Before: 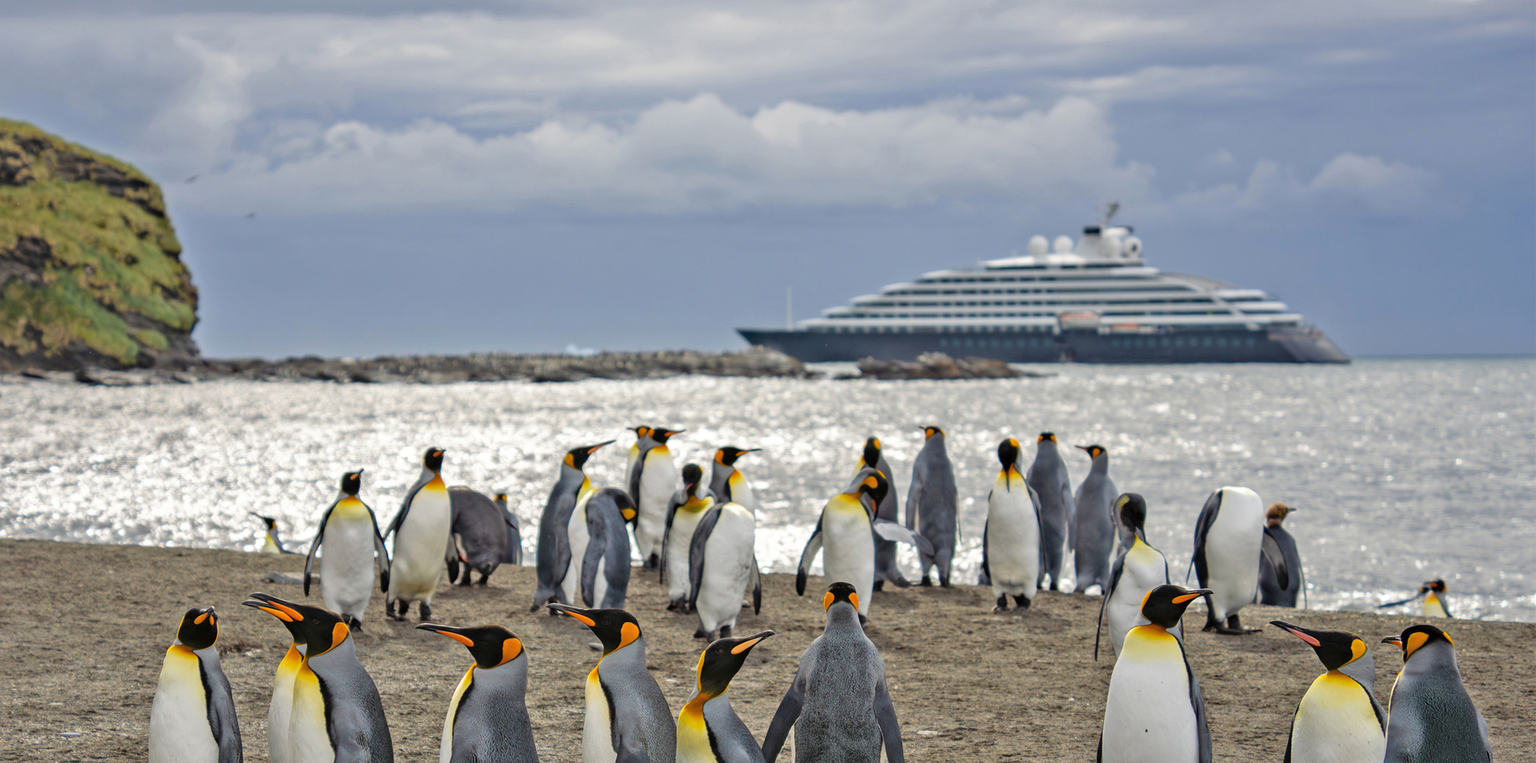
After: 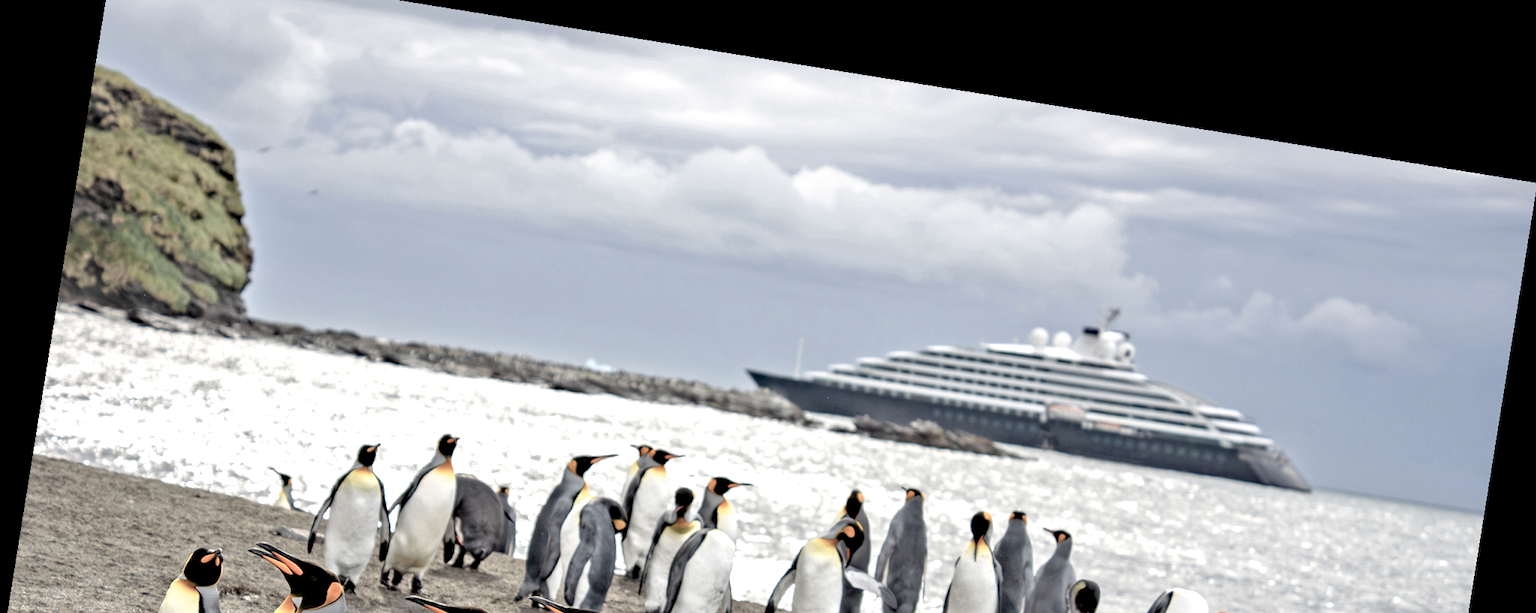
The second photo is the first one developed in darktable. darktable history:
crop and rotate: top 4.848%, bottom 29.503%
exposure: black level correction 0.012, exposure 0.7 EV, compensate exposure bias true, compensate highlight preservation false
color balance rgb: linear chroma grading › global chroma -16.06%, perceptual saturation grading › global saturation -32.85%, global vibrance -23.56%
white balance: emerald 1
rotate and perspective: rotation 9.12°, automatic cropping off
tone equalizer: on, module defaults
